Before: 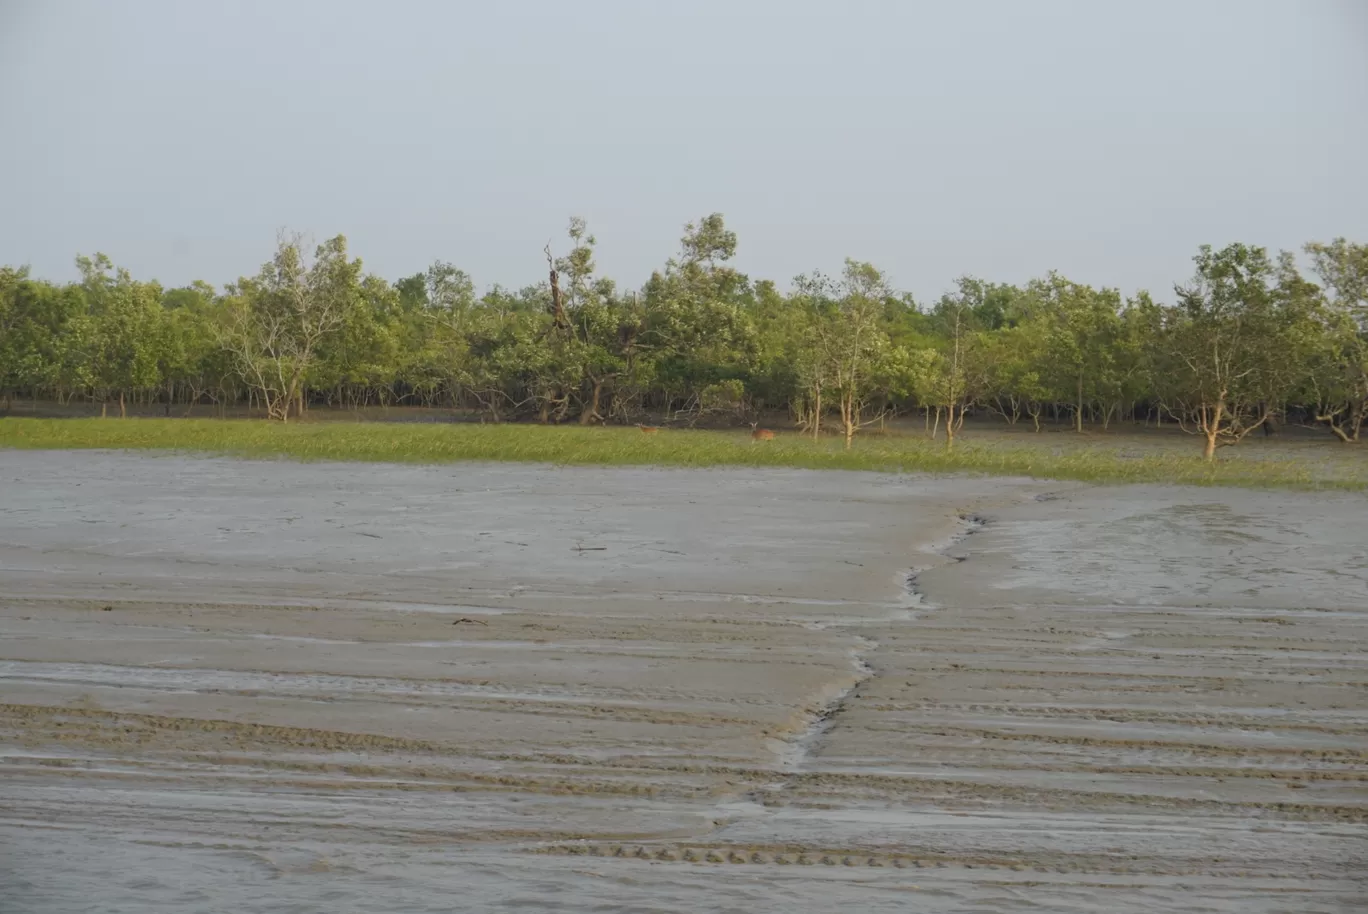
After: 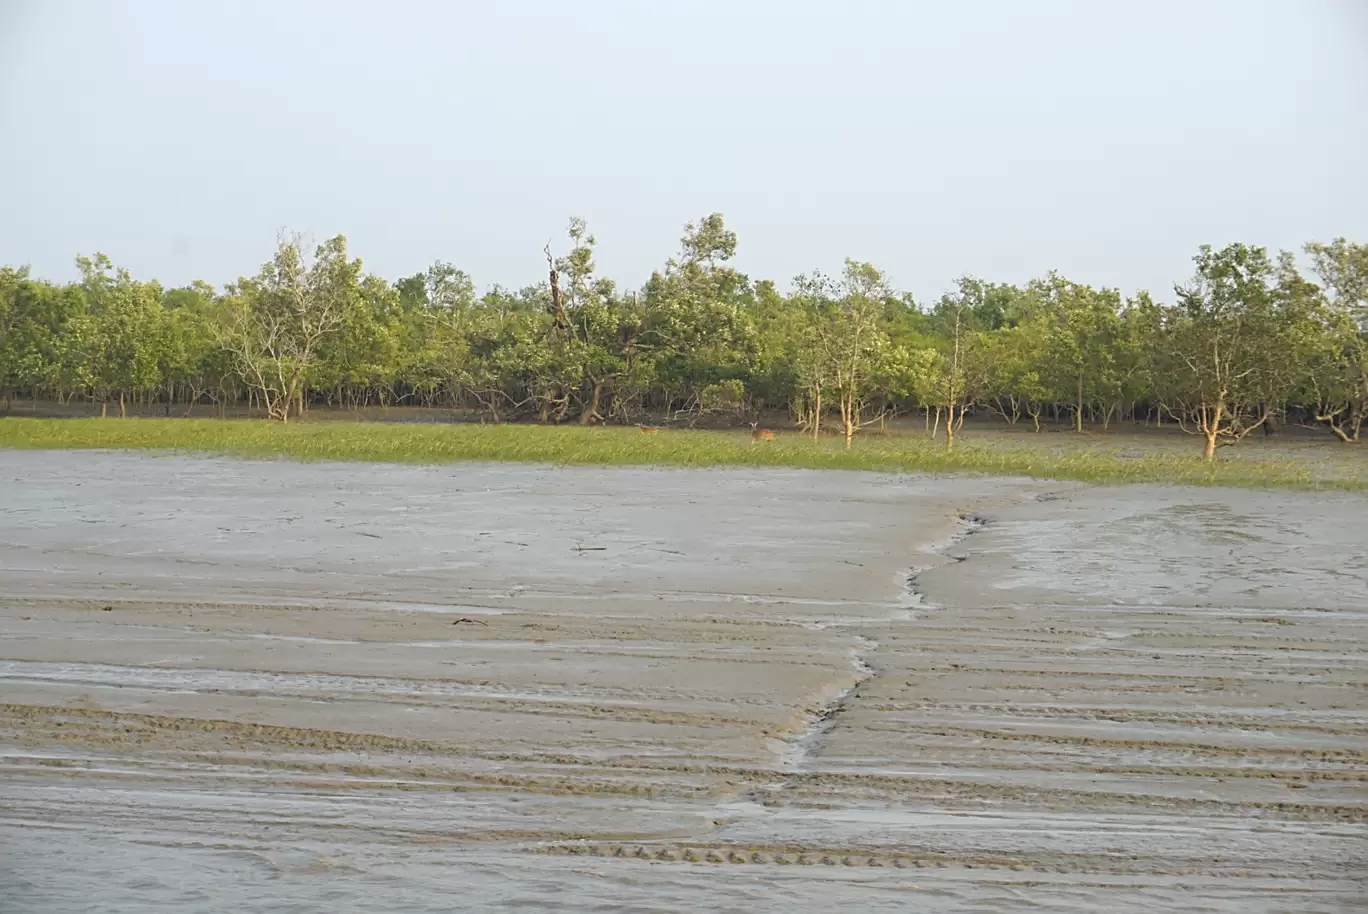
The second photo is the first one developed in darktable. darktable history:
exposure: exposure 0.571 EV, compensate highlight preservation false
sharpen: on, module defaults
